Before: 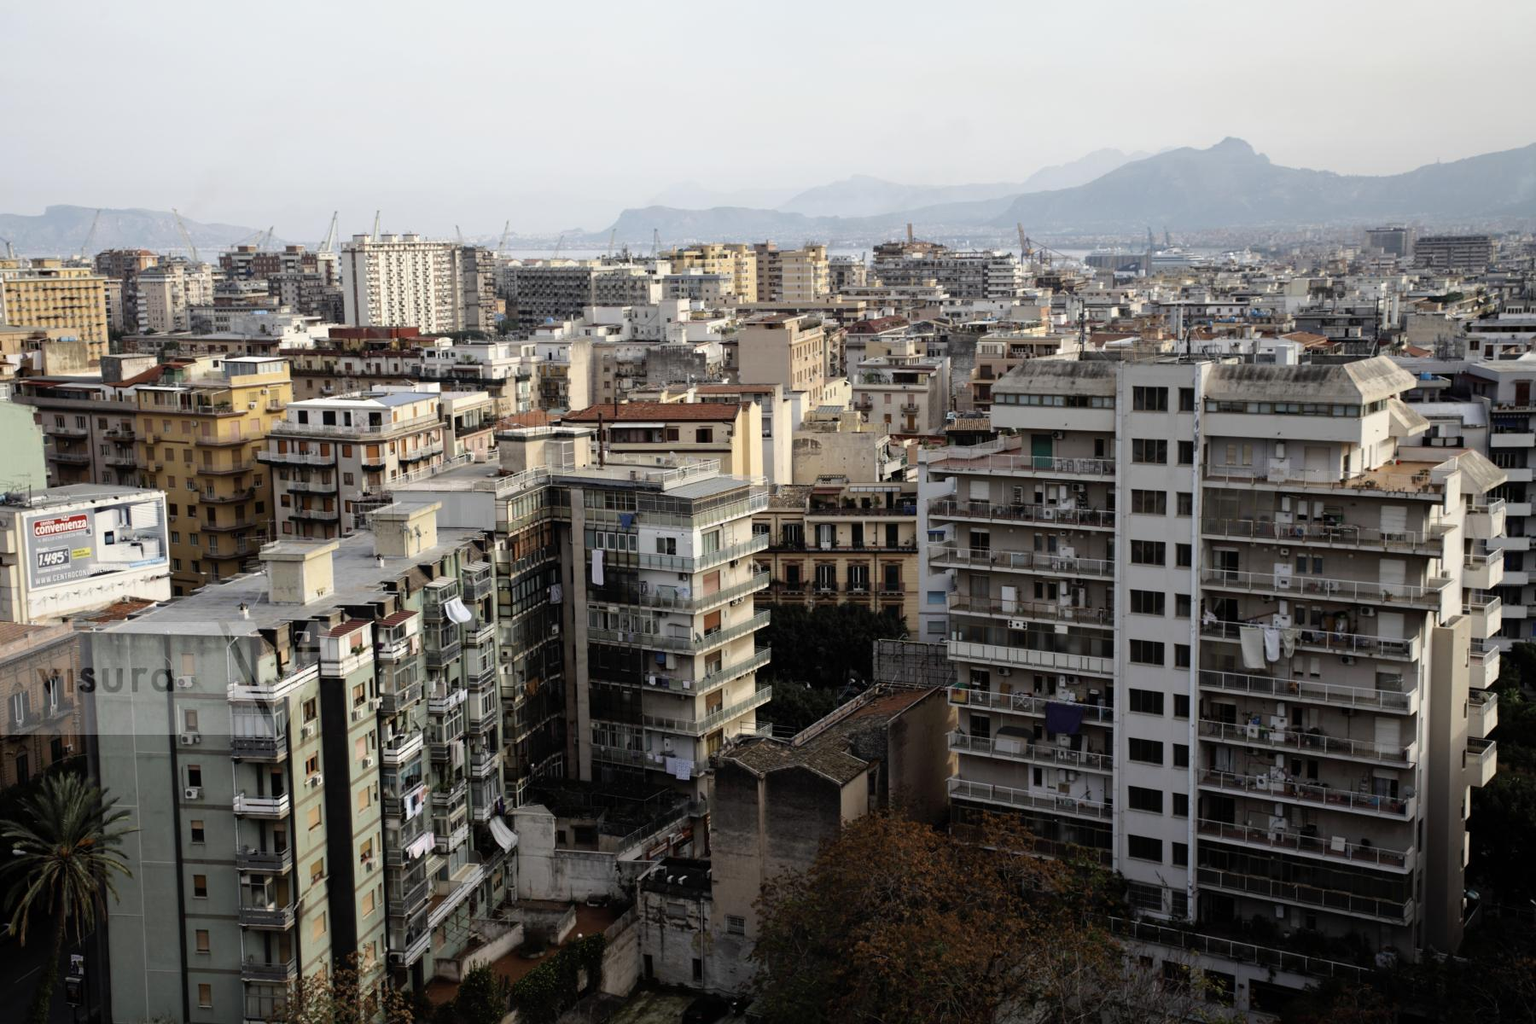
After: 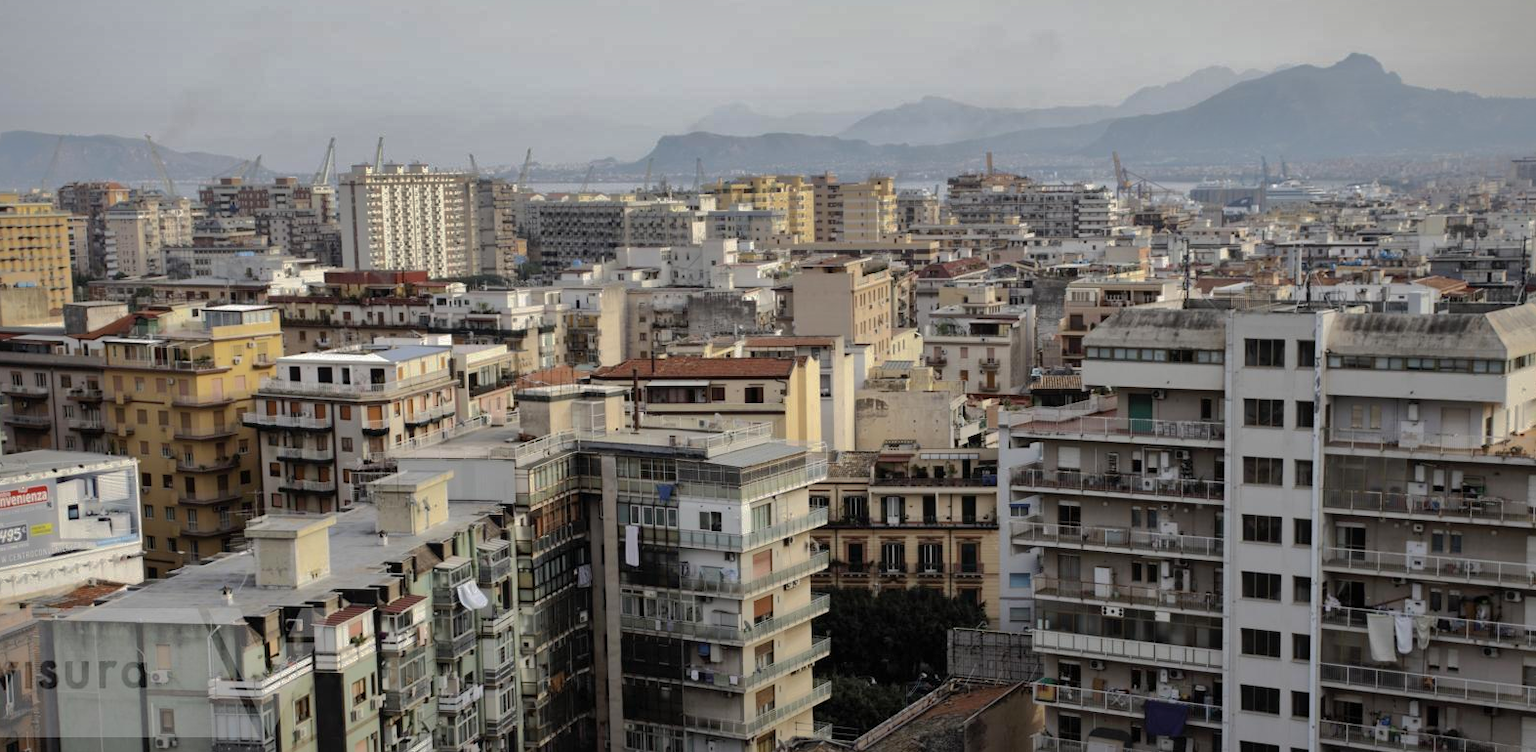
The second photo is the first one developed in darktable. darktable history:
crop: left 2.978%, top 8.873%, right 9.62%, bottom 26.871%
shadows and highlights: shadows 37.99, highlights -76.34
